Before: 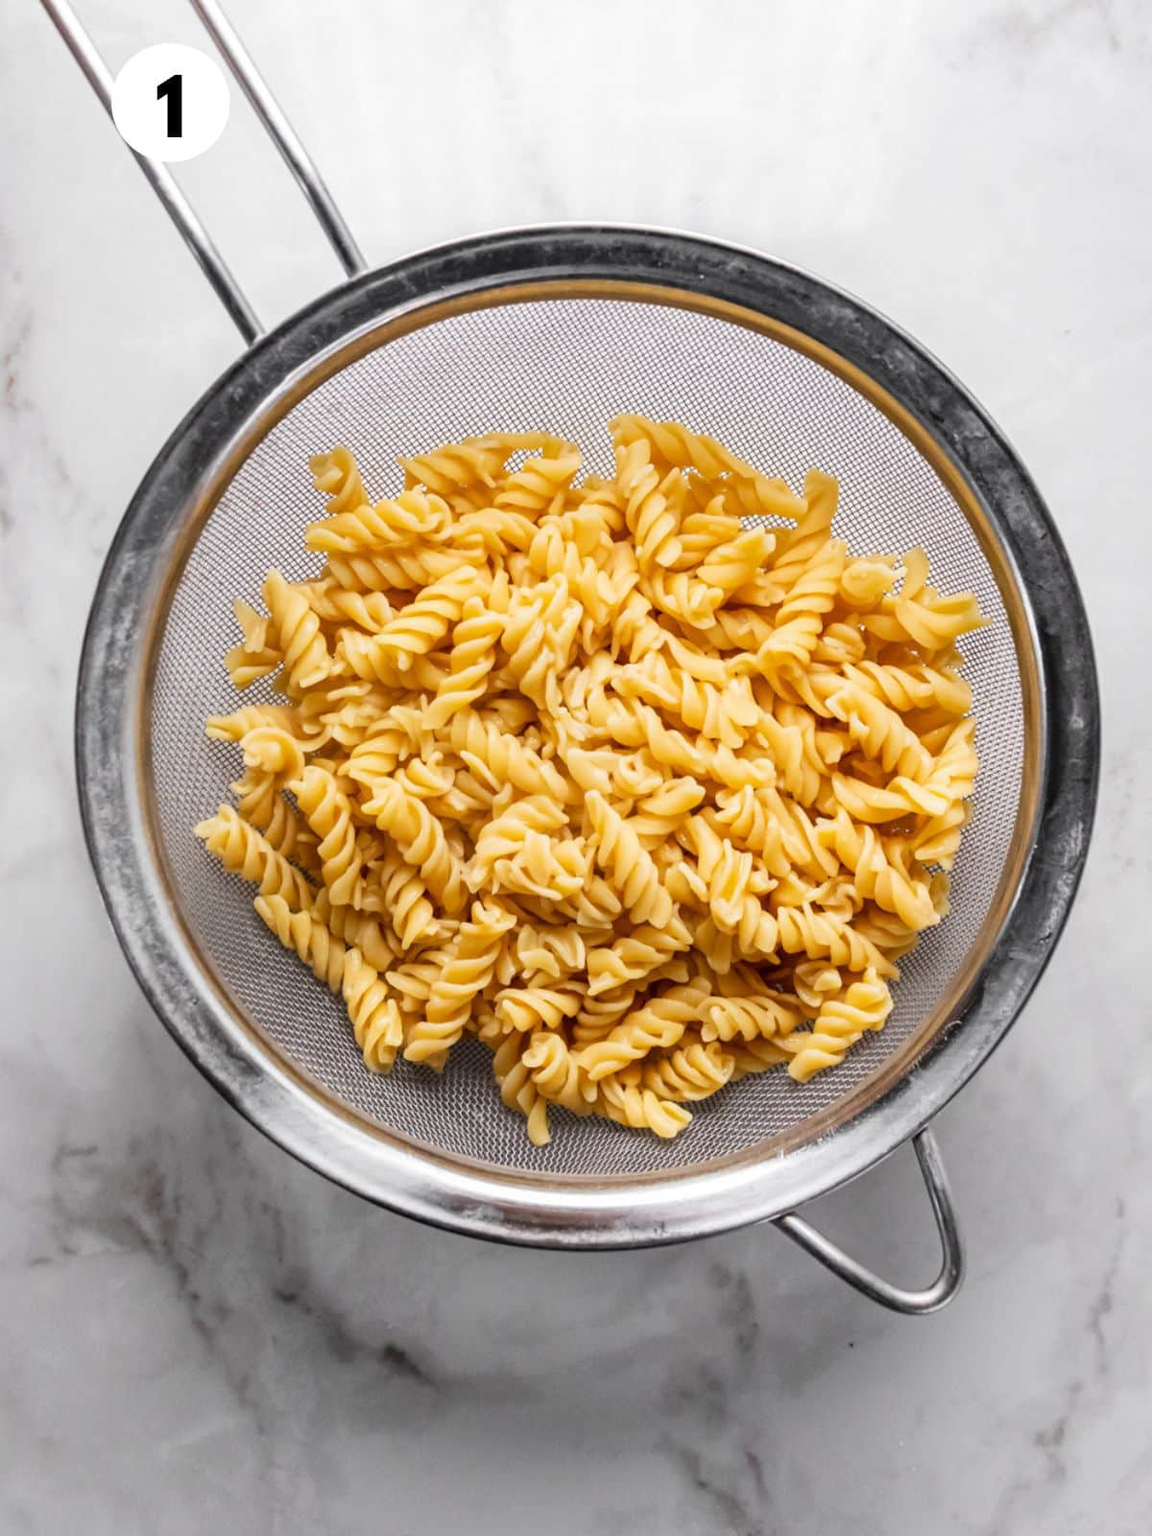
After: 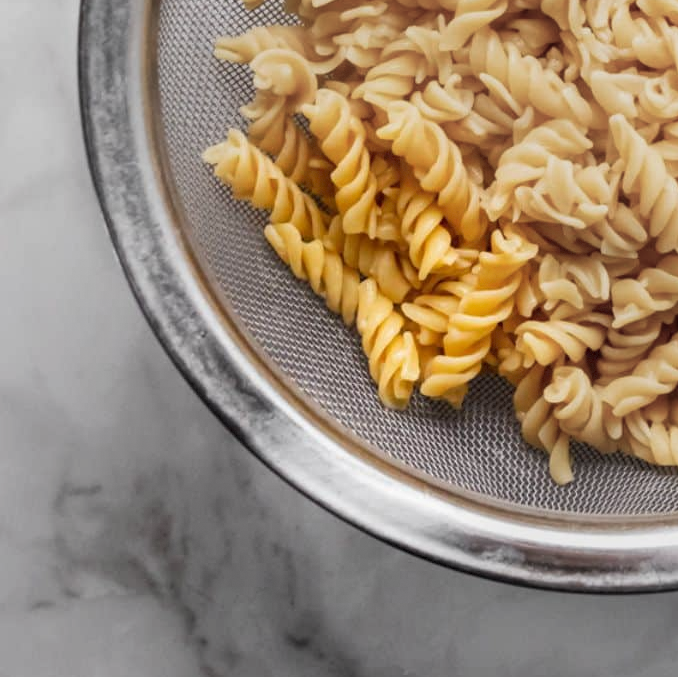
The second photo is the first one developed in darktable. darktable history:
exposure: compensate highlight preservation false
crop: top 44.362%, right 43.473%, bottom 13.304%
vignetting: fall-off start 40.48%, fall-off radius 41%, brightness -0.178, saturation -0.294, dithering 8-bit output
